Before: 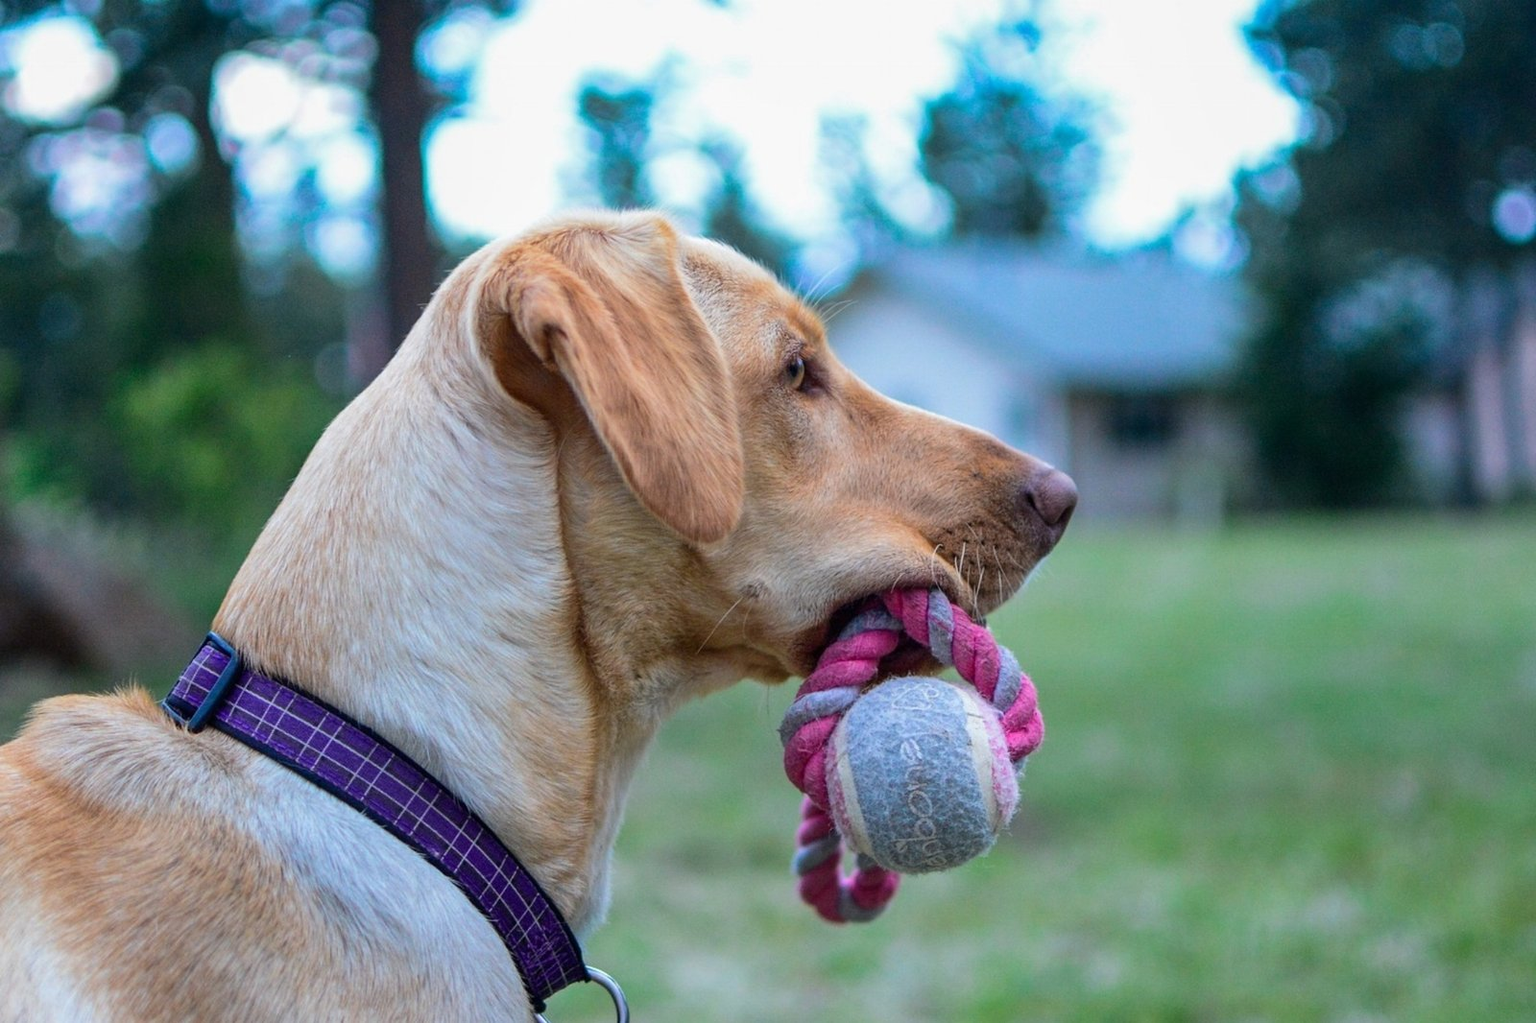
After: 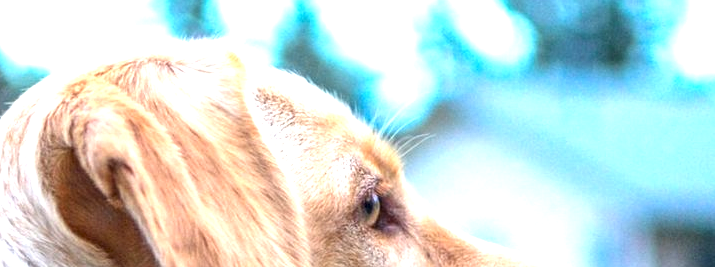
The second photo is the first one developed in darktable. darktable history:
local contrast: on, module defaults
exposure: black level correction 0, exposure 1.3 EV, compensate highlight preservation false
crop: left 28.64%, top 16.832%, right 26.637%, bottom 58.055%
